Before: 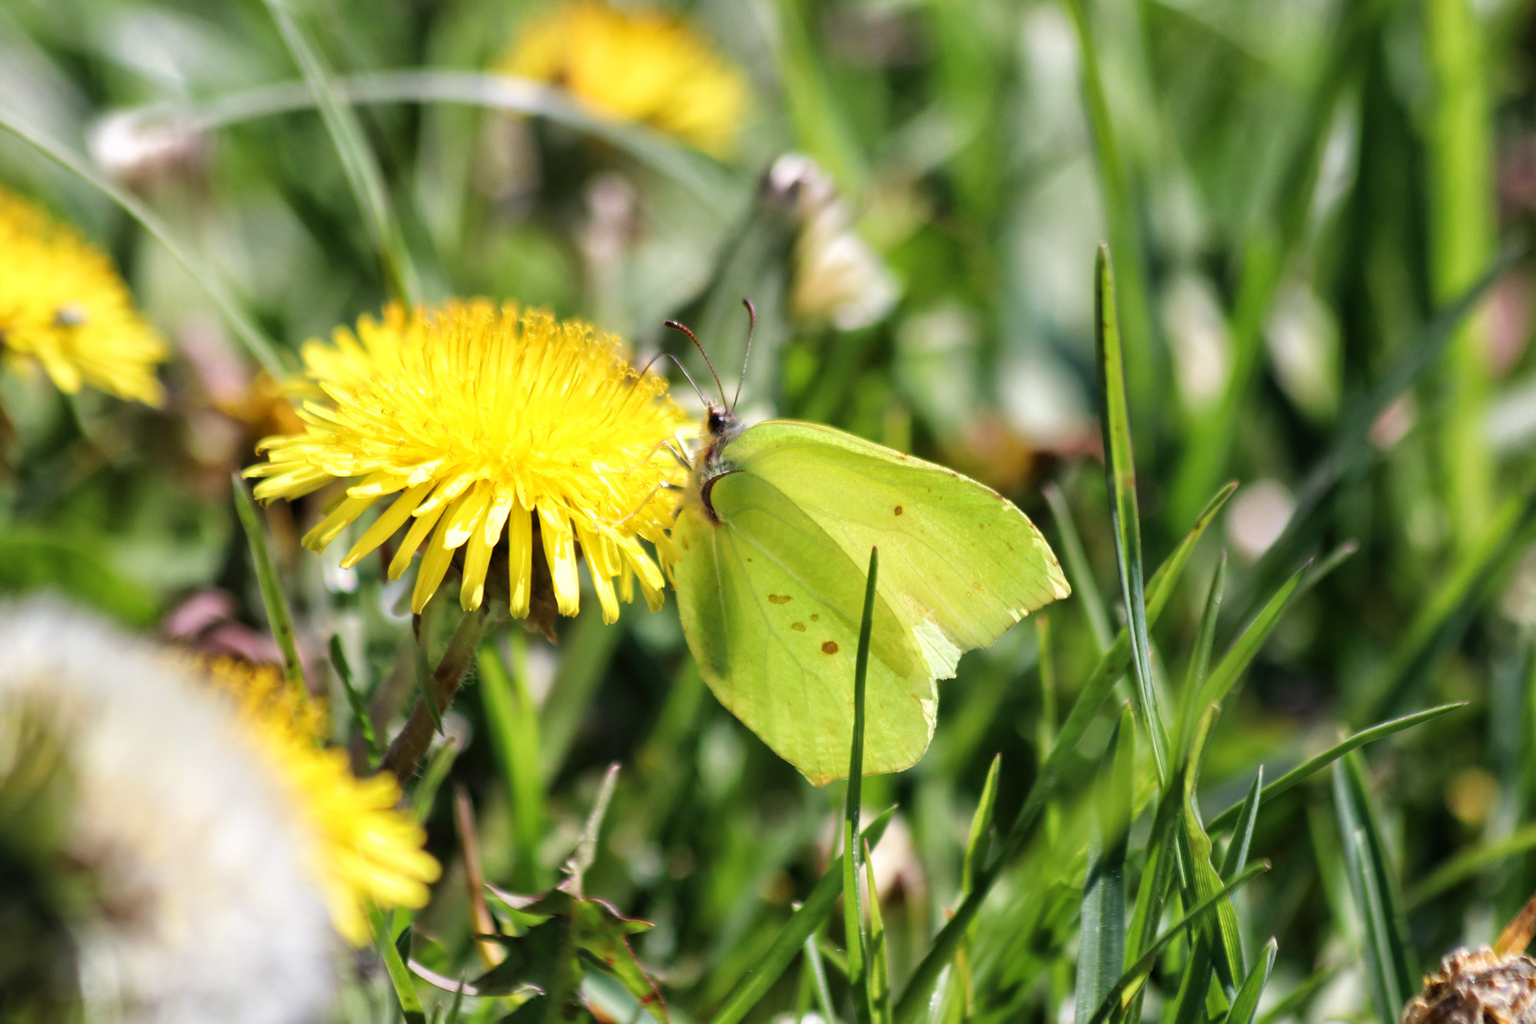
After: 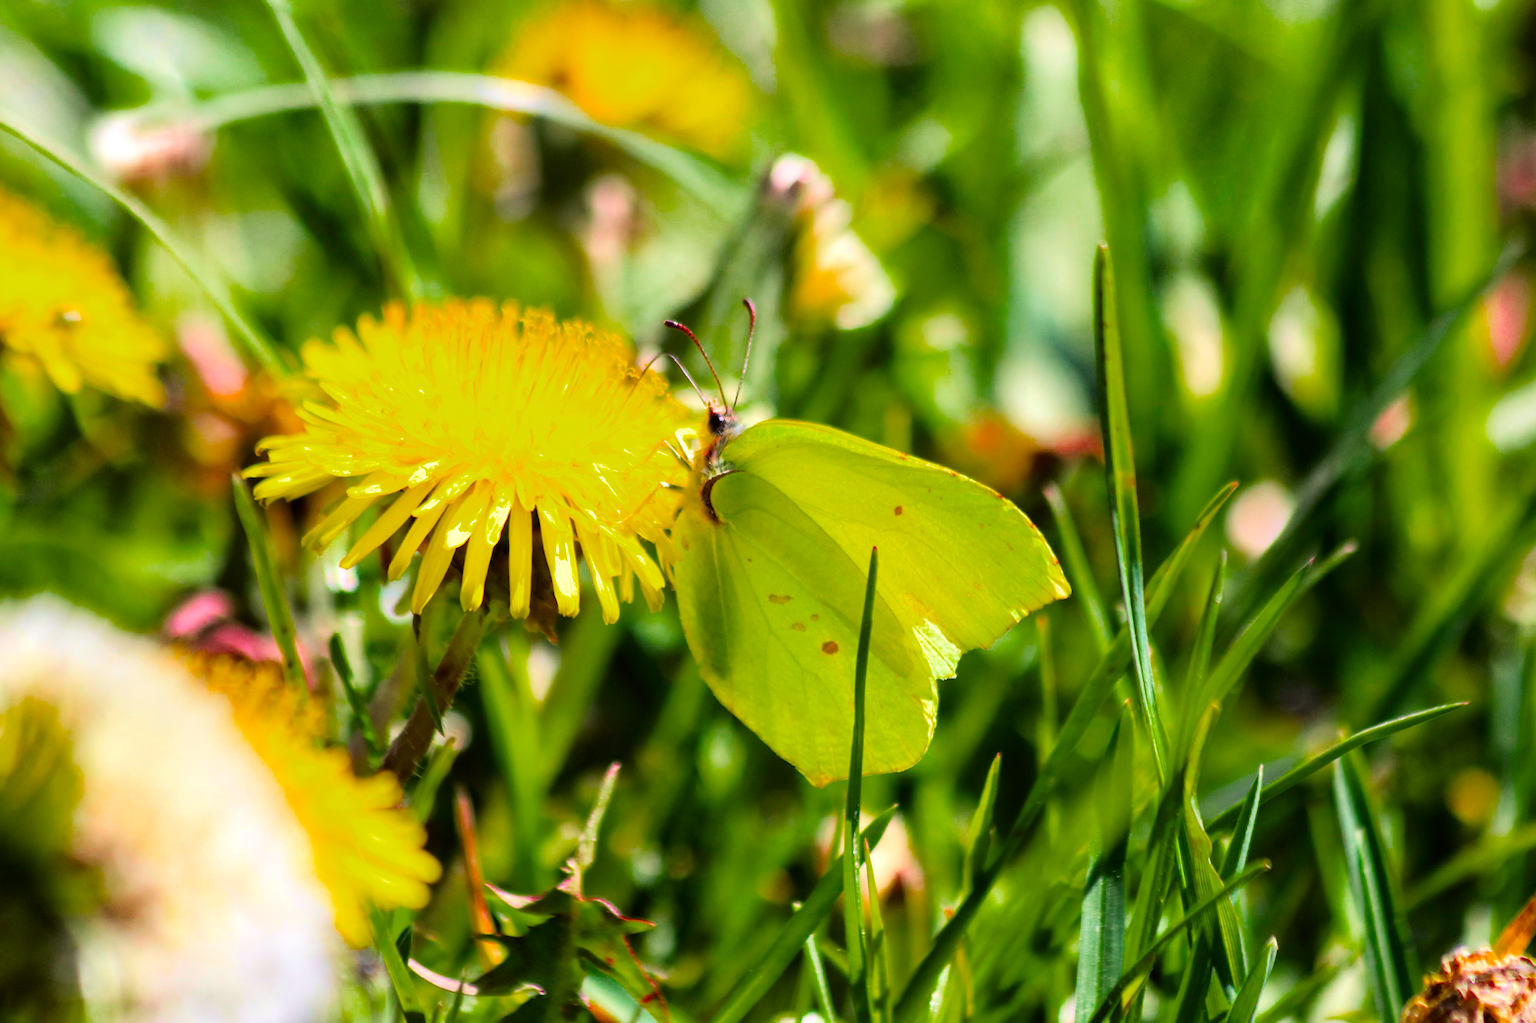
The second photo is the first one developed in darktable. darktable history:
tone equalizer: -8 EV -0.434 EV, -7 EV -0.427 EV, -6 EV -0.351 EV, -5 EV -0.236 EV, -3 EV 0.208 EV, -2 EV 0.331 EV, -1 EV 0.369 EV, +0 EV 0.4 EV
color balance rgb: perceptual saturation grading › global saturation 61.784%, perceptual saturation grading › highlights 21.303%, perceptual saturation grading › shadows -49.569%, perceptual brilliance grading › global brilliance 9.86%, global vibrance 10.286%, saturation formula JzAzBz (2021)
exposure: compensate highlight preservation false
tone curve: curves: ch0 [(0, 0) (0.091, 0.066) (0.184, 0.16) (0.491, 0.519) (0.748, 0.765) (1, 0.919)]; ch1 [(0, 0) (0.179, 0.173) (0.322, 0.32) (0.424, 0.424) (0.502, 0.504) (0.56, 0.578) (0.631, 0.675) (0.777, 0.806) (1, 1)]; ch2 [(0, 0) (0.434, 0.447) (0.483, 0.487) (0.547, 0.573) (0.676, 0.673) (1, 1)], color space Lab, independent channels, preserve colors none
